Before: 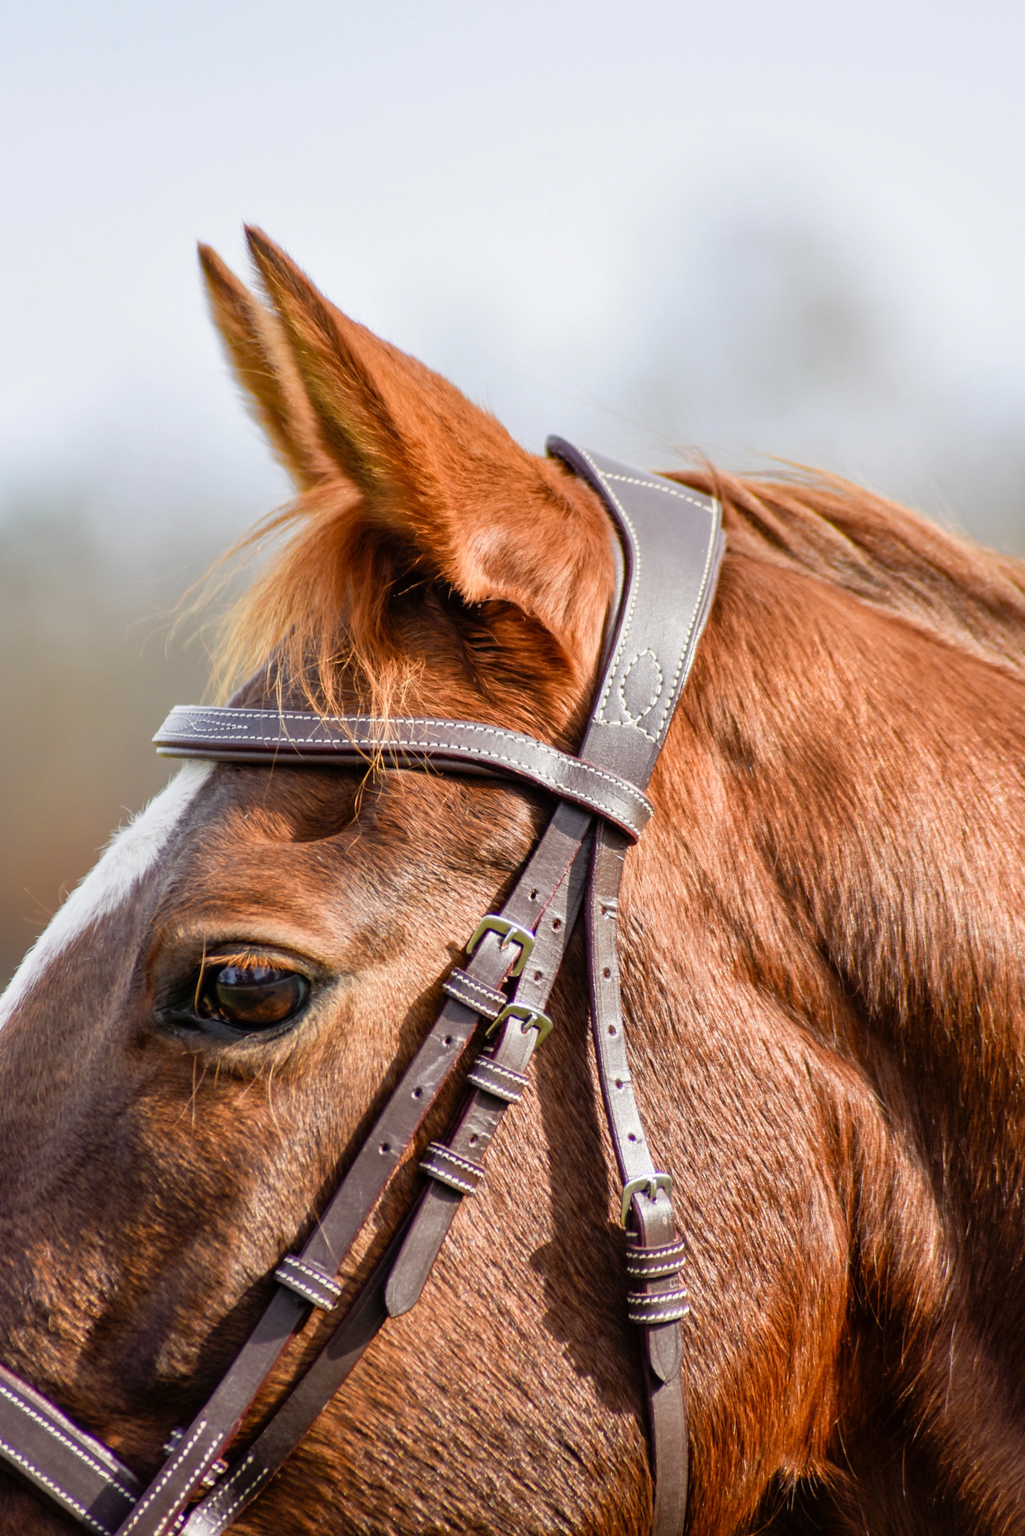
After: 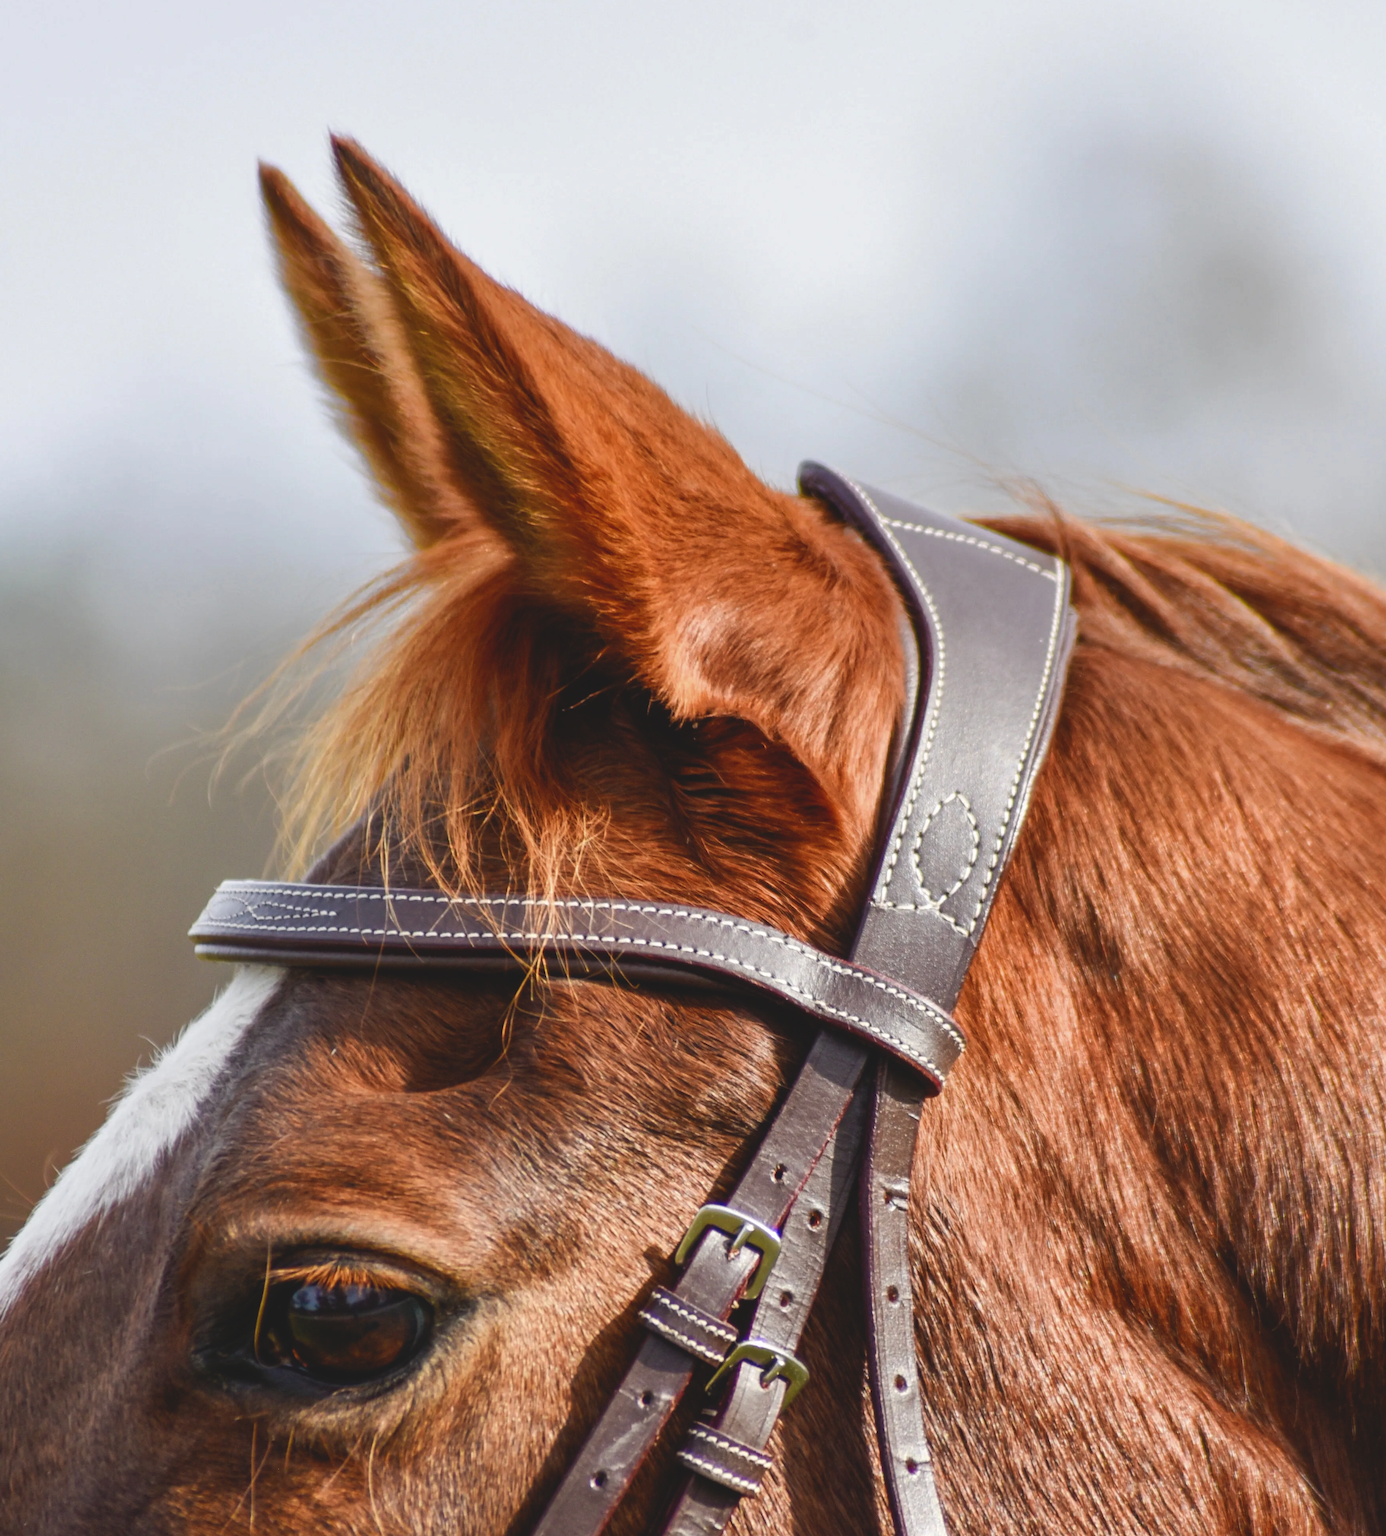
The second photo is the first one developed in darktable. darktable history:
contrast brightness saturation: brightness -0.2, saturation 0.08
crop: left 3.015%, top 8.969%, right 9.647%, bottom 26.457%
tone equalizer: on, module defaults
exposure: black level correction -0.03, compensate highlight preservation false
